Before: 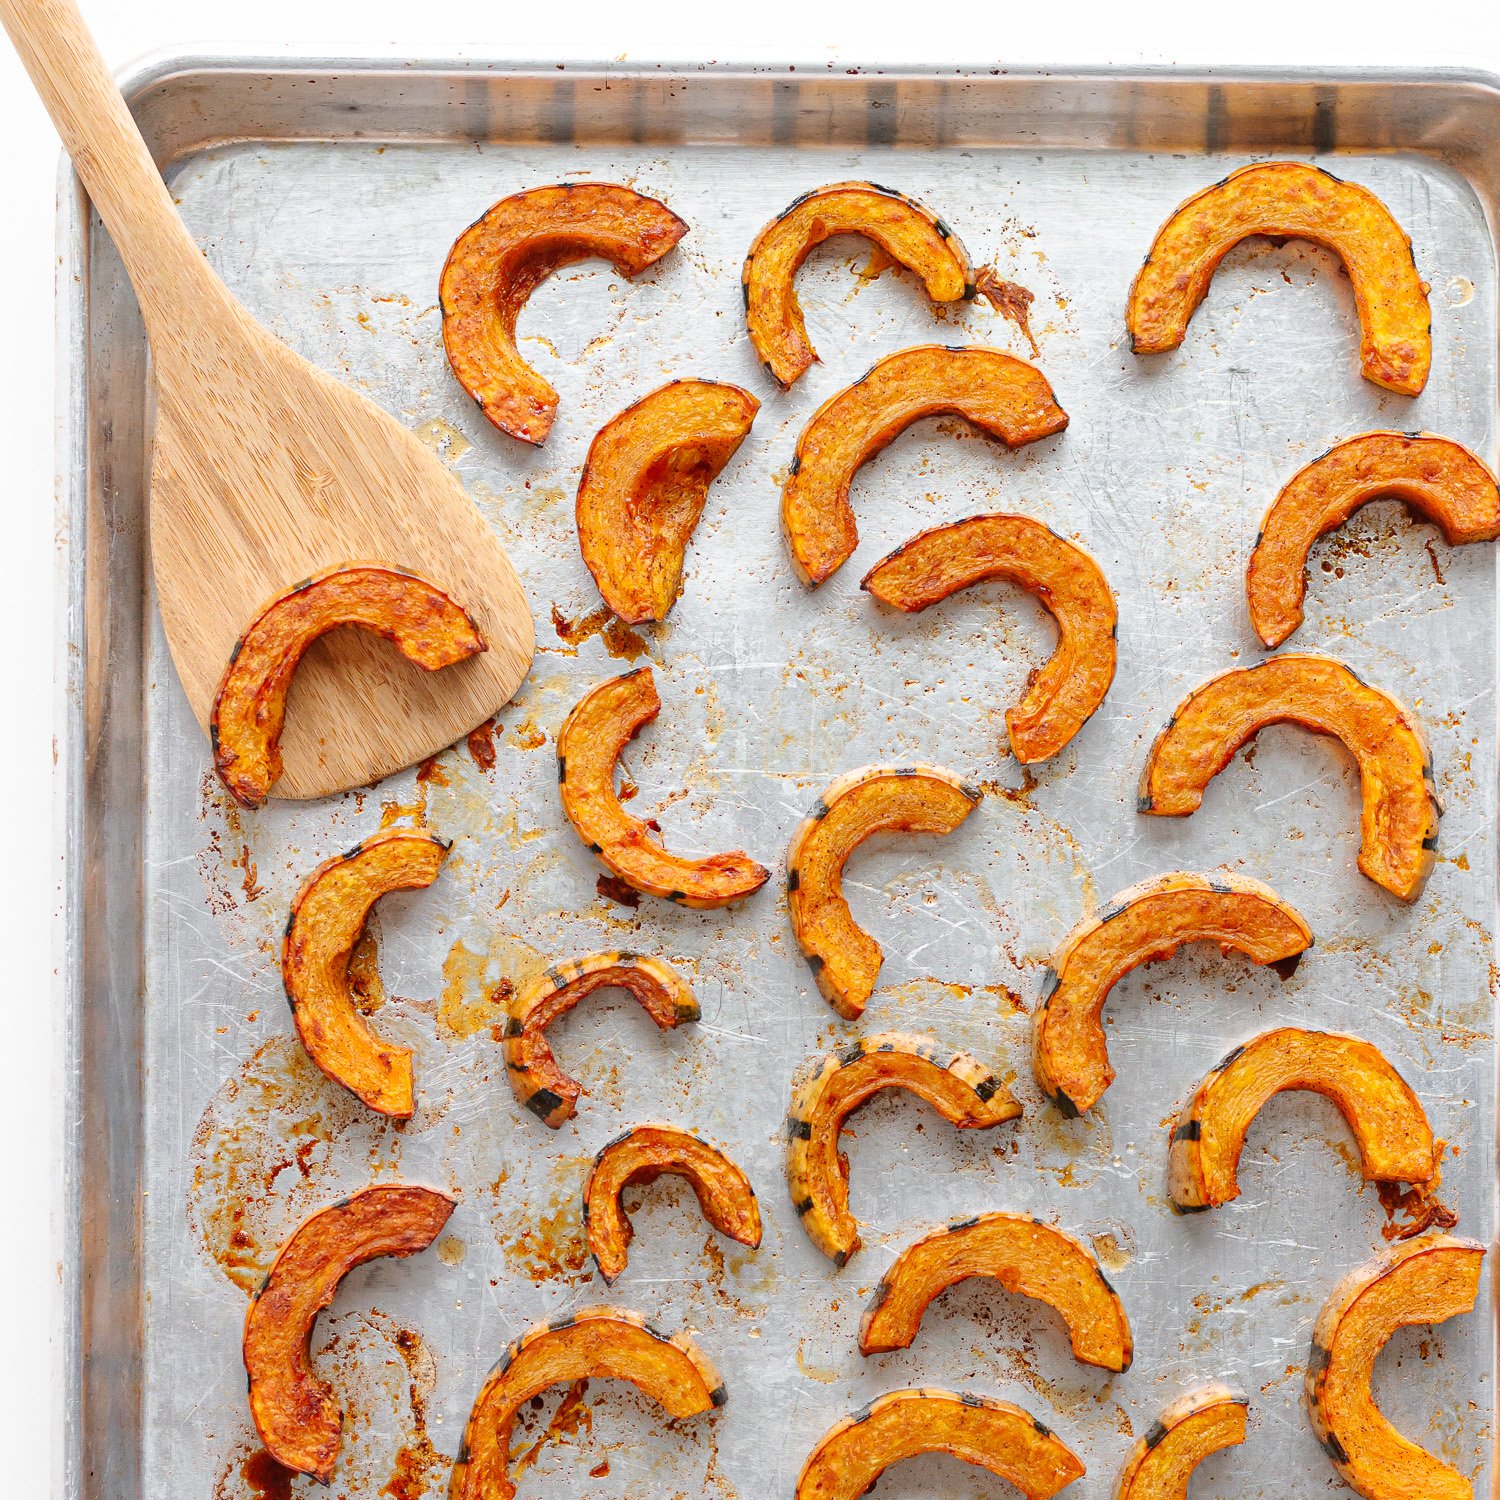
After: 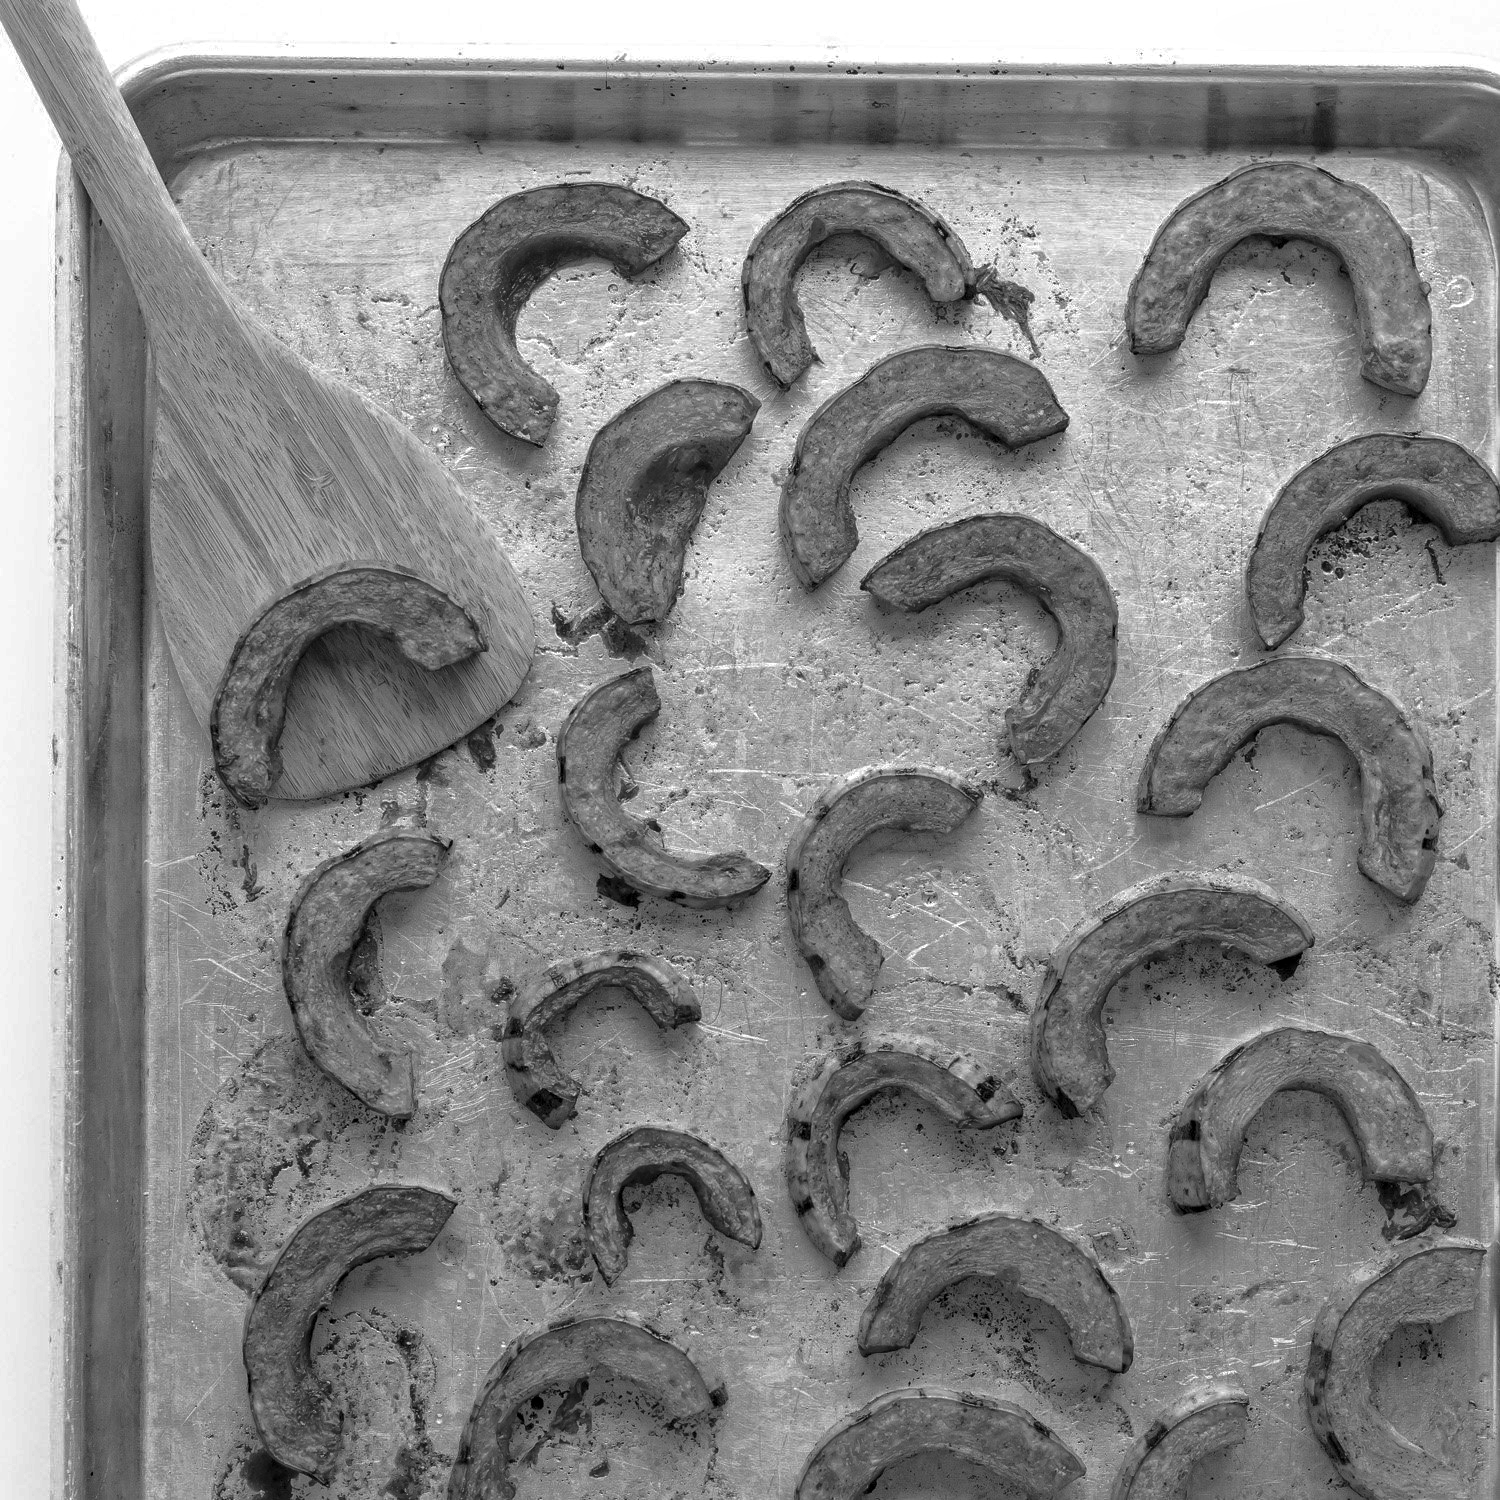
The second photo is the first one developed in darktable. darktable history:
contrast brightness saturation: contrast 0.071
base curve: curves: ch0 [(0, 0) (0.826, 0.587) (1, 1)], preserve colors none
local contrast: on, module defaults
color zones: curves: ch0 [(0.002, 0.593) (0.143, 0.417) (0.285, 0.541) (0.455, 0.289) (0.608, 0.327) (0.727, 0.283) (0.869, 0.571) (1, 0.603)]; ch1 [(0, 0) (0.143, 0) (0.286, 0) (0.429, 0) (0.571, 0) (0.714, 0) (0.857, 0)]
